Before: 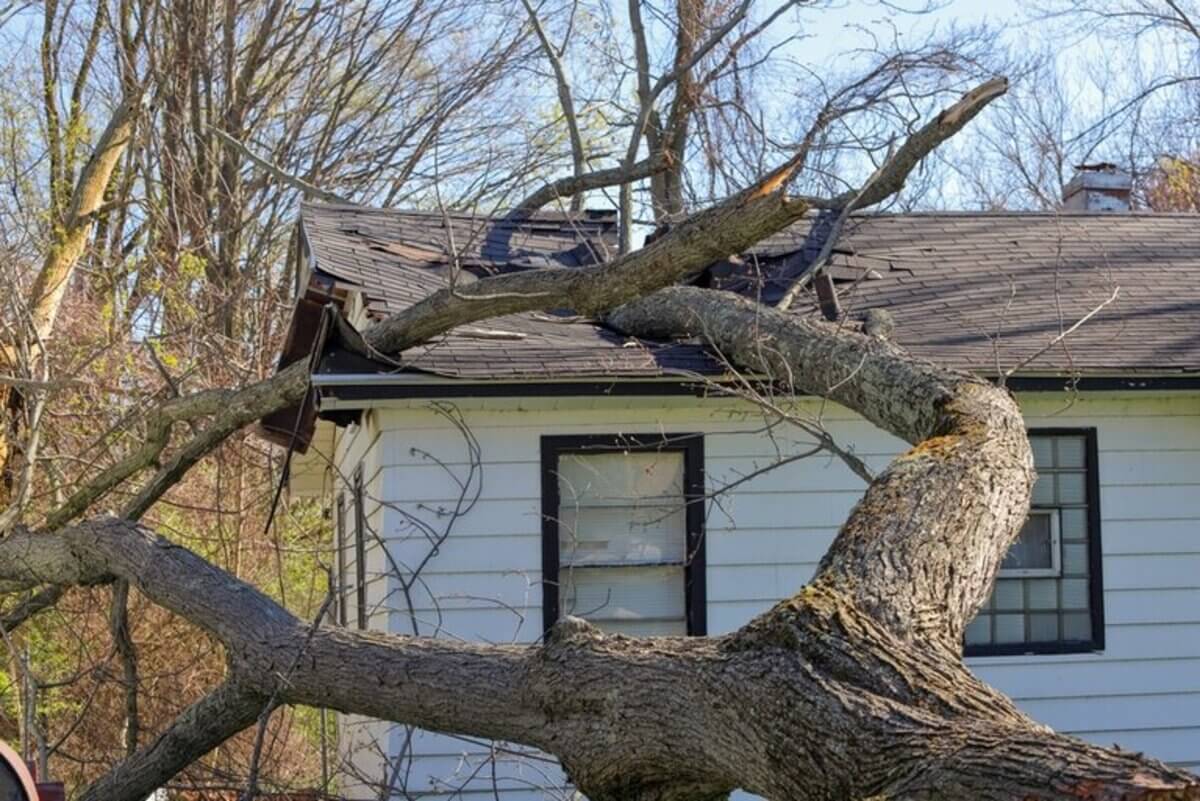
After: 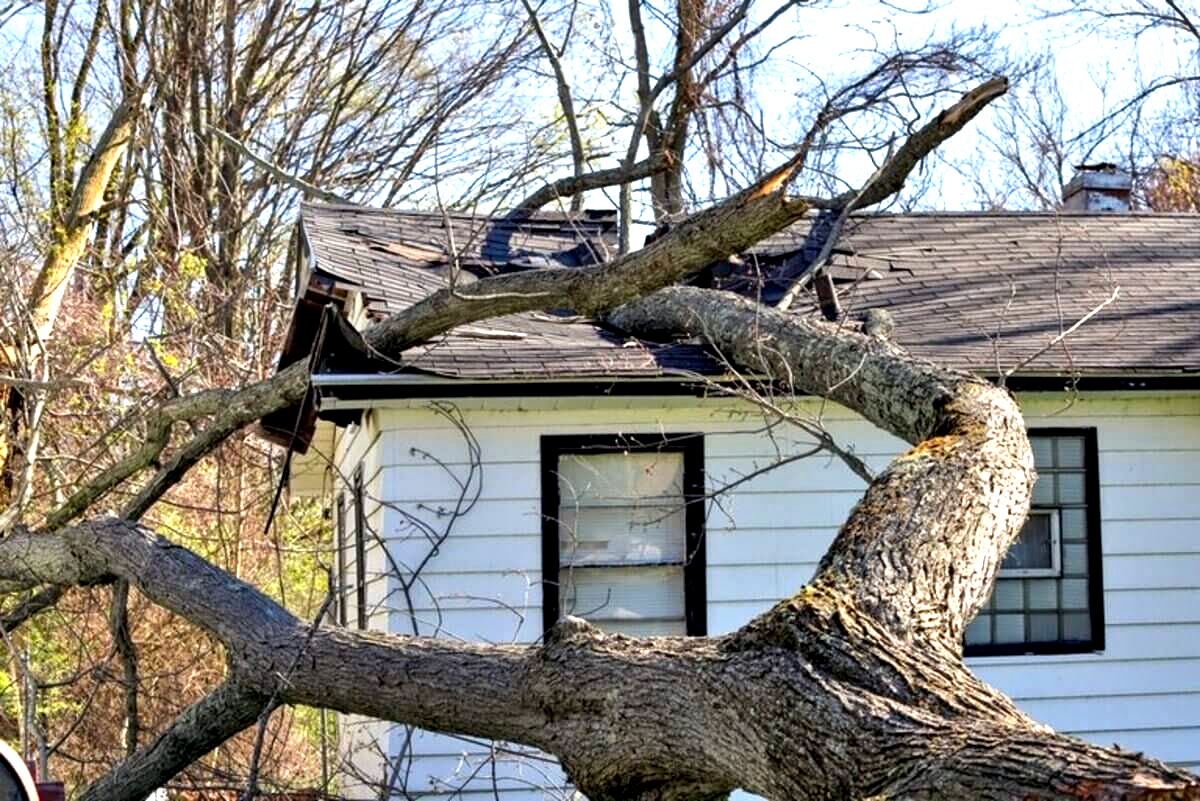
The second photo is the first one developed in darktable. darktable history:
shadows and highlights: shadows 37.14, highlights -27.83, shadows color adjustment 97.67%, soften with gaussian
exposure: black level correction 0.001, exposure 0.499 EV, compensate highlight preservation false
contrast equalizer: y [[0.6 ×6], [0.55 ×6], [0 ×6], [0 ×6], [0 ×6]]
